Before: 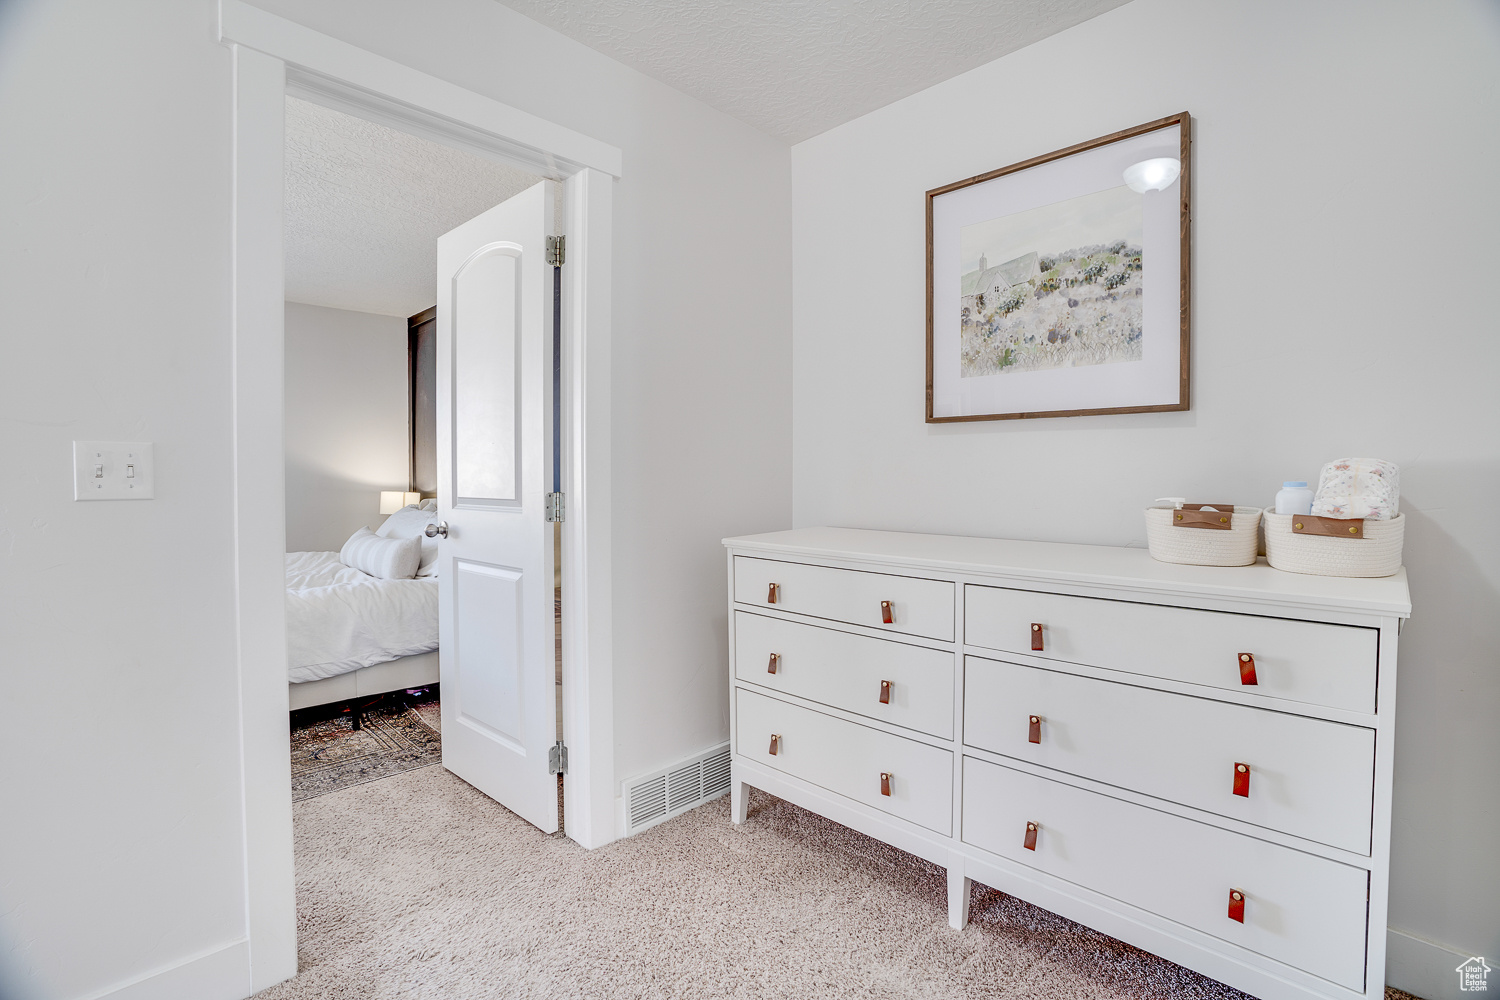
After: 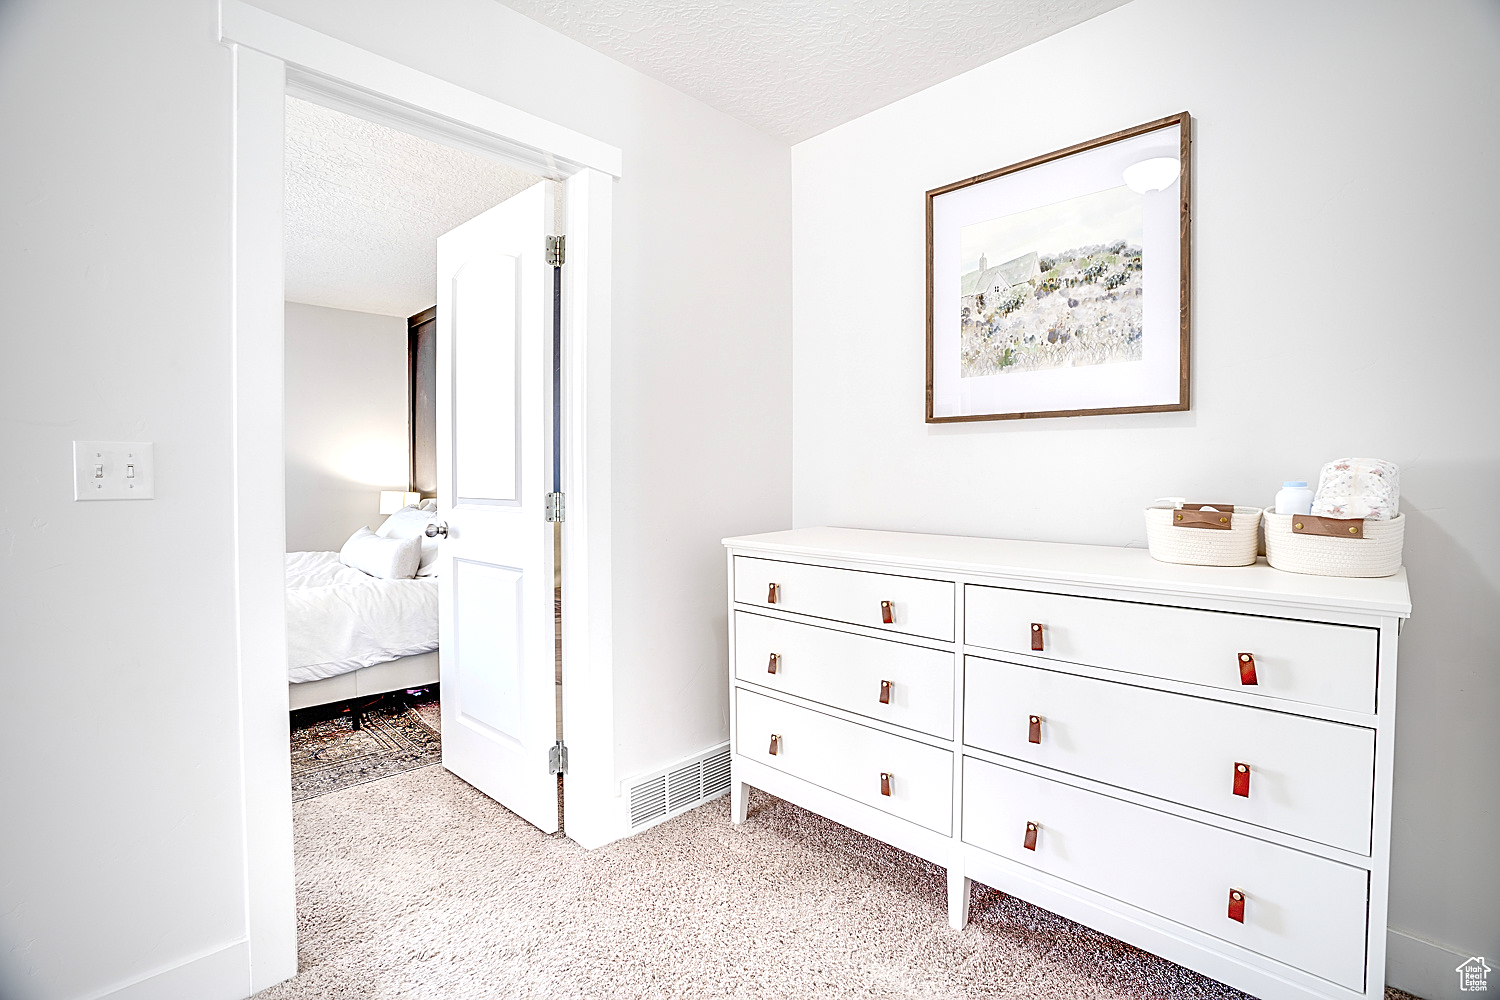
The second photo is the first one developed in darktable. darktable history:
sharpen: on, module defaults
vignetting: fall-off start 72.53%, fall-off radius 107.99%, width/height ratio 0.735, dithering 8-bit output
exposure: black level correction 0, exposure 0.7 EV, compensate highlight preservation false
